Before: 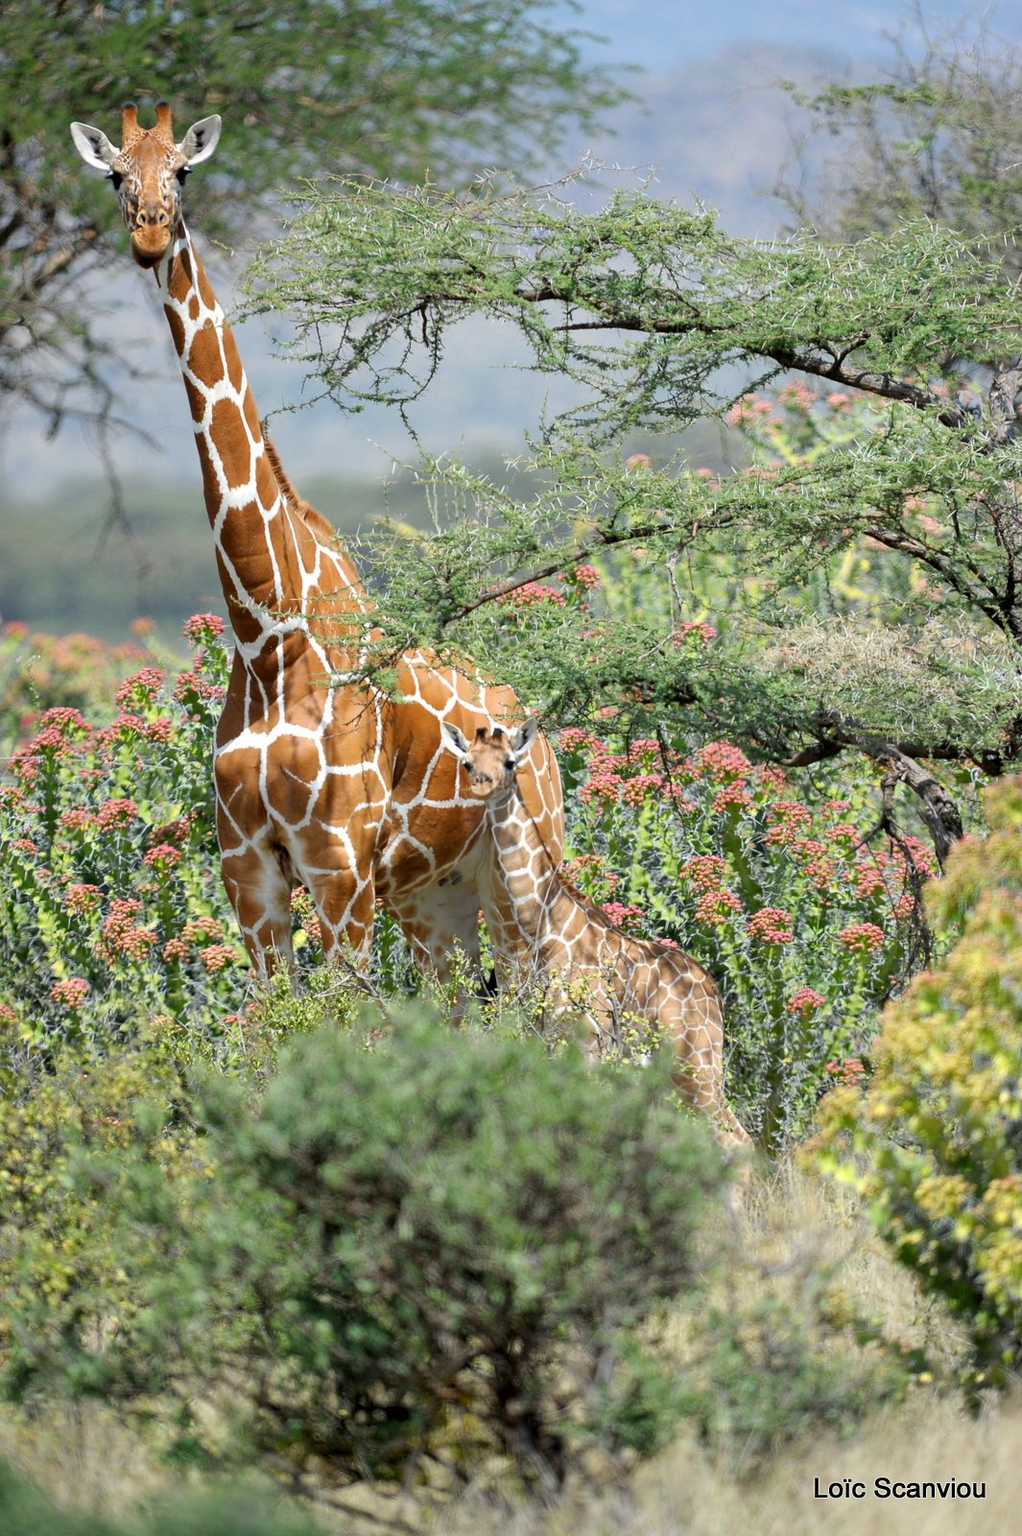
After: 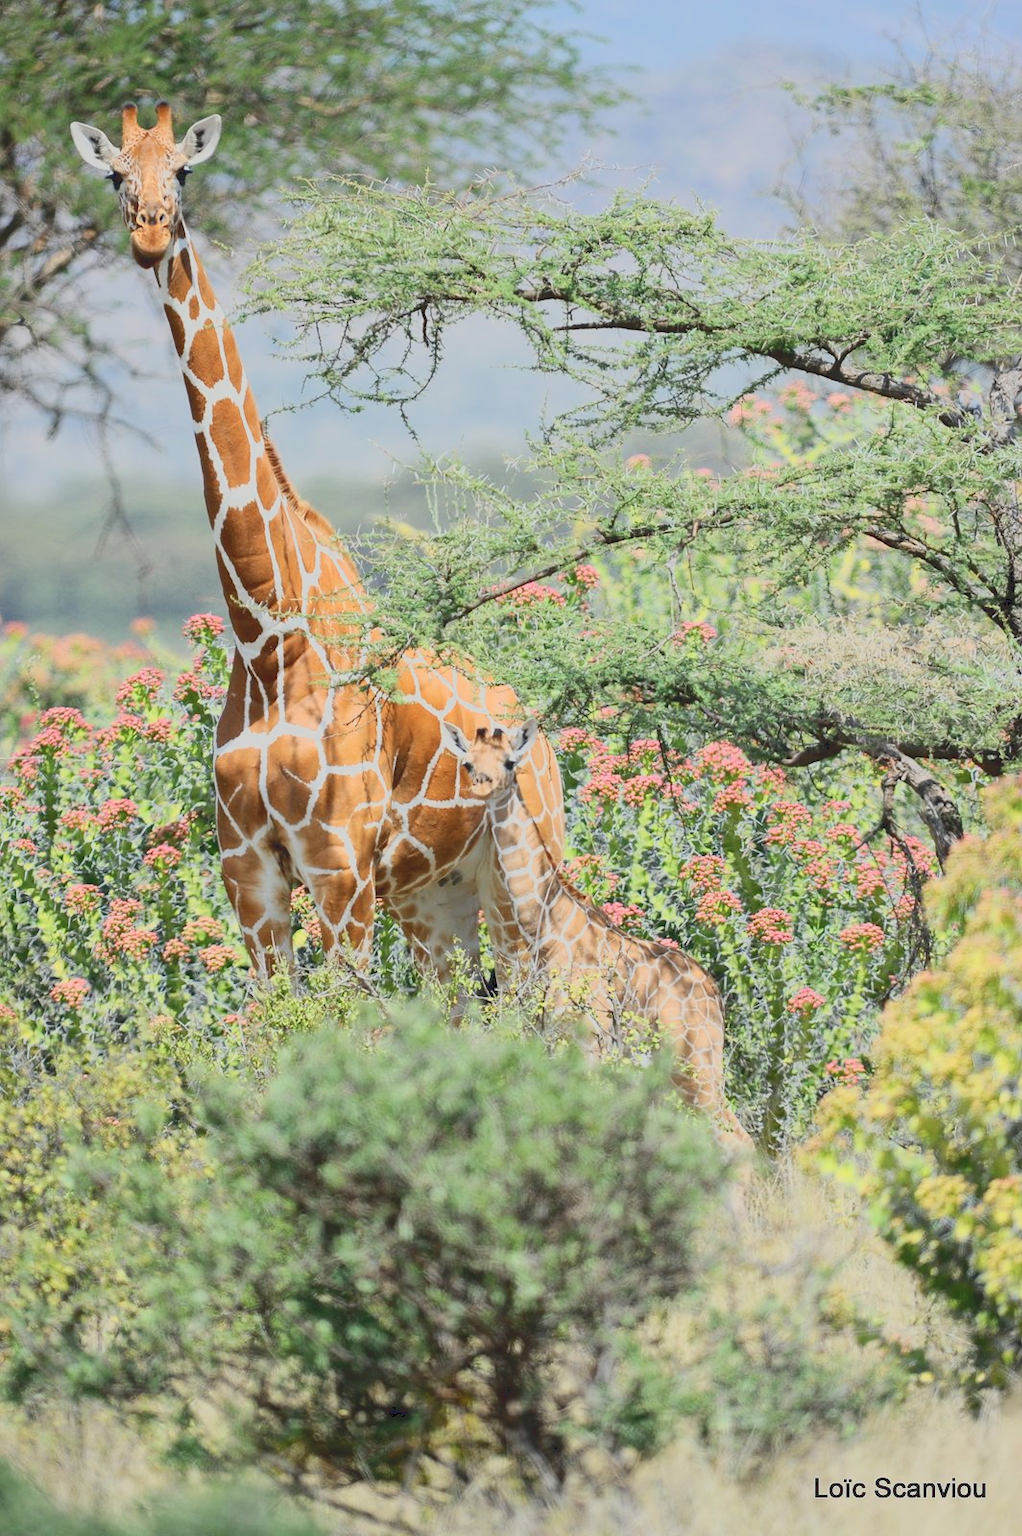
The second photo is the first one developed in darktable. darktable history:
local contrast: mode bilateral grid, contrast 10, coarseness 25, detail 115%, midtone range 0.2
tone curve: curves: ch0 [(0, 0.148) (0.191, 0.225) (0.712, 0.695) (0.864, 0.797) (1, 0.839)]
contrast brightness saturation: contrast 0.14, brightness 0.21
